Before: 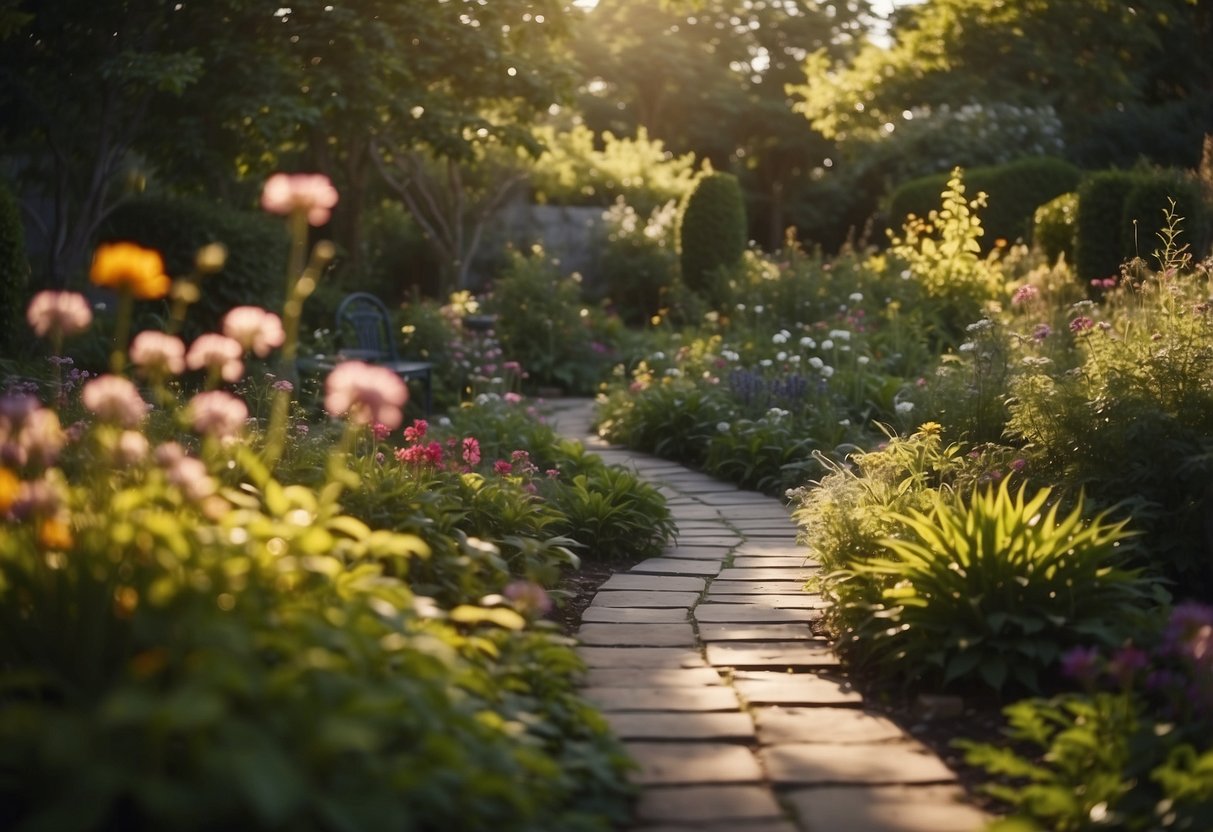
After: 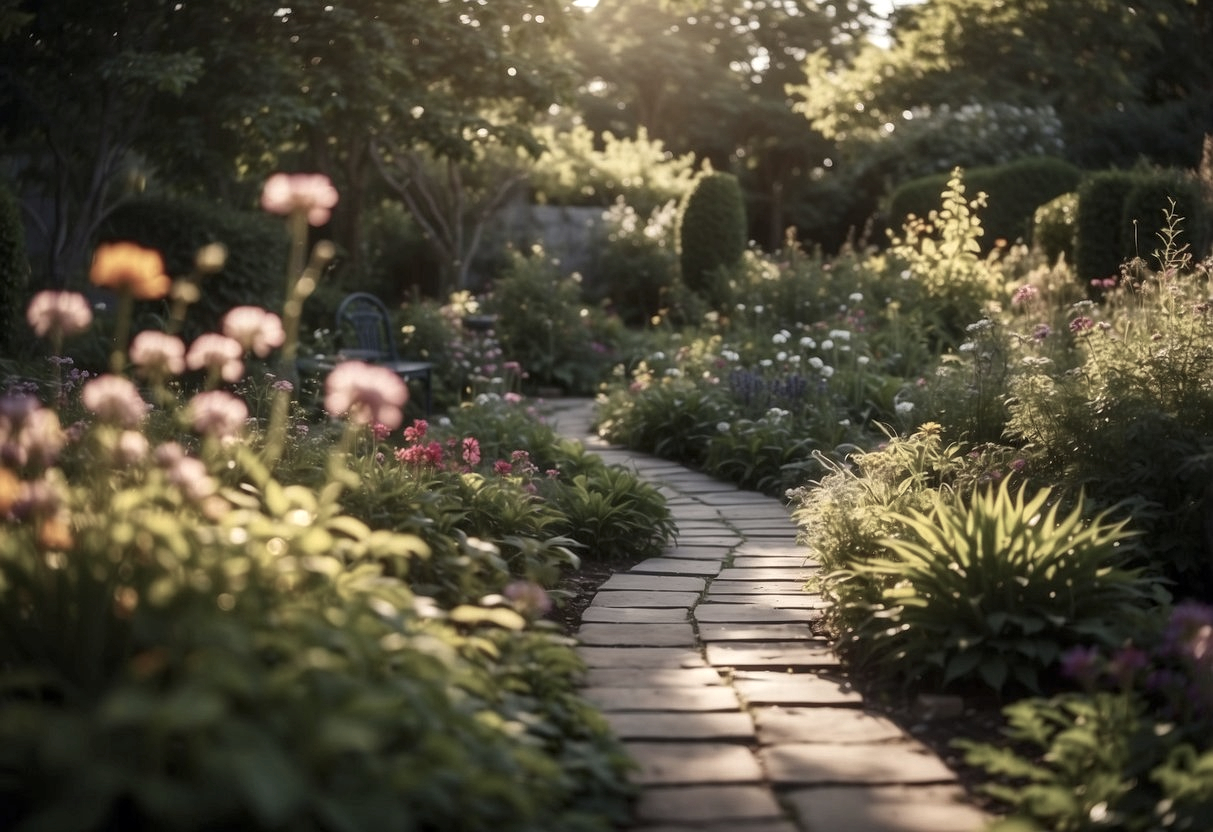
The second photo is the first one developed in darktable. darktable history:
tone equalizer: on, module defaults
color balance: input saturation 100.43%, contrast fulcrum 14.22%, output saturation 70.41%
local contrast: detail 130%
